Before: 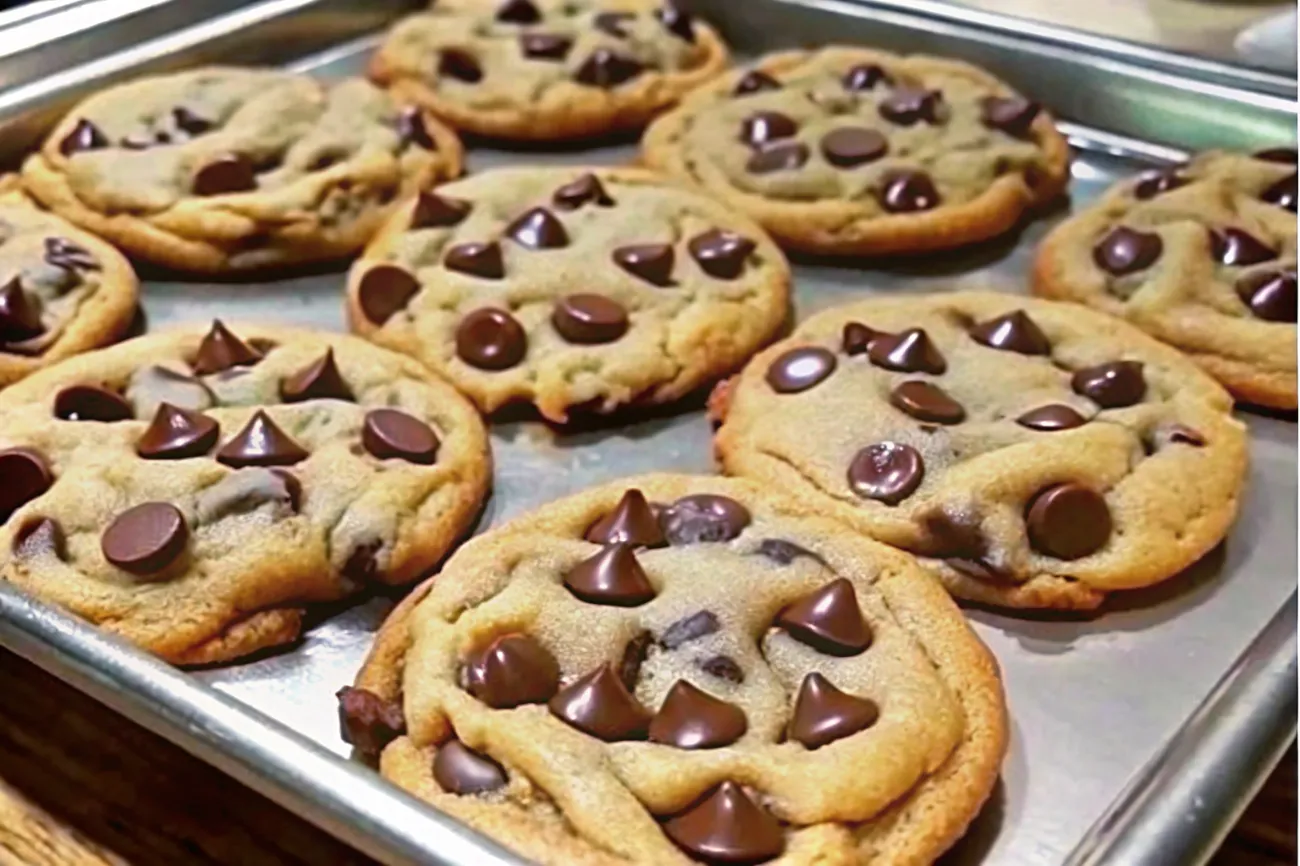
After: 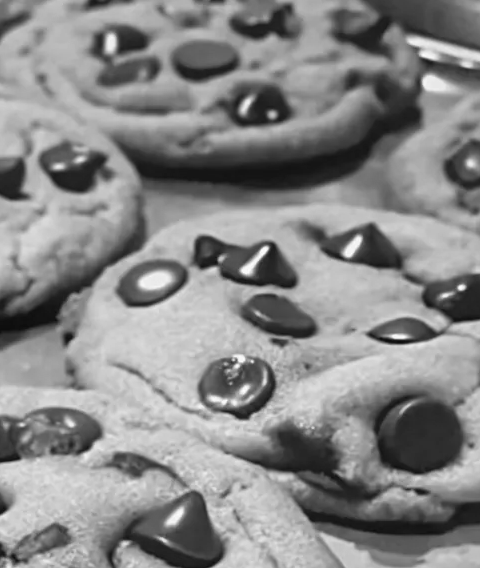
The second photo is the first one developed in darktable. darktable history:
crop and rotate: left 49.936%, top 10.094%, right 13.136%, bottom 24.256%
monochrome: on, module defaults
